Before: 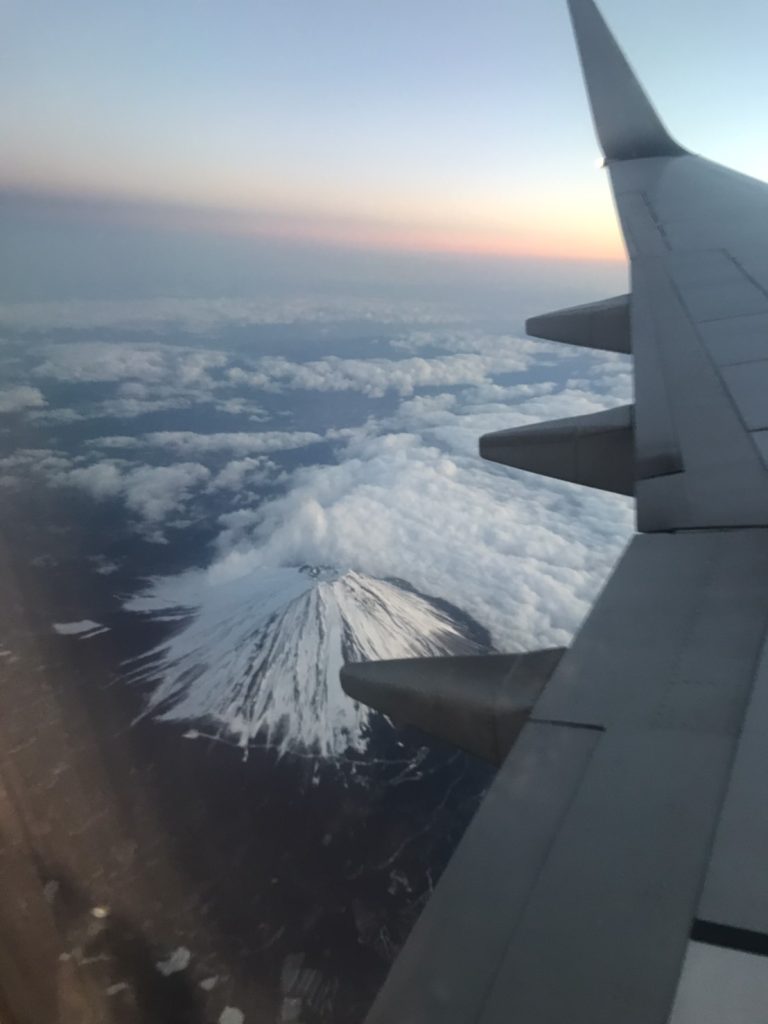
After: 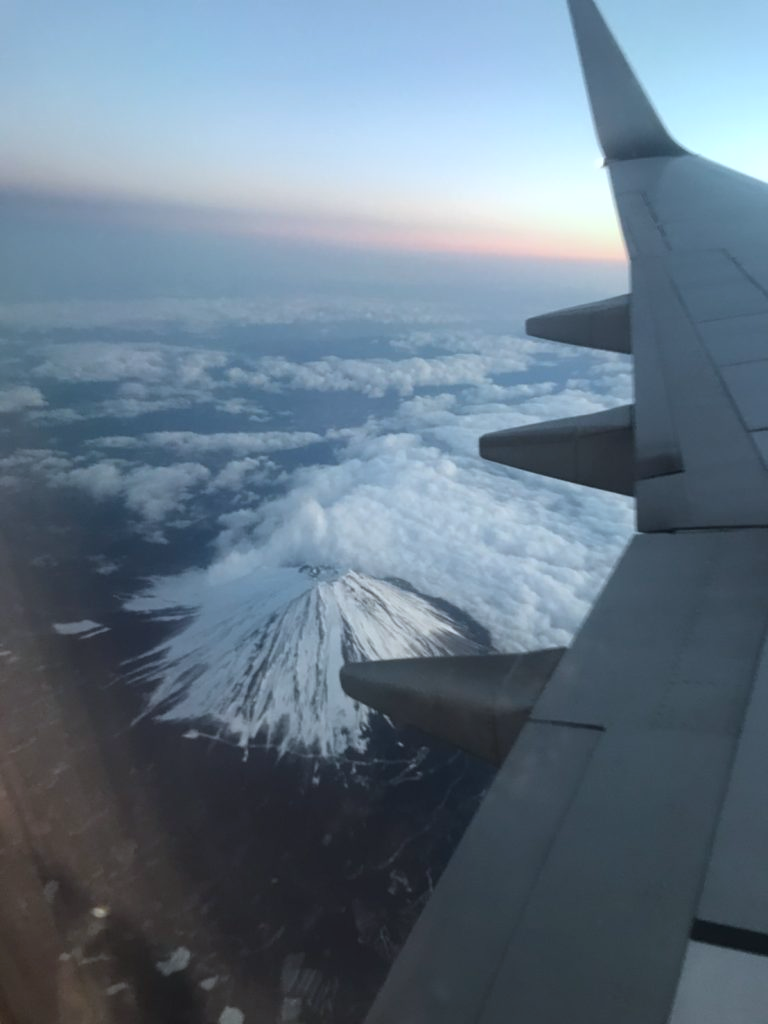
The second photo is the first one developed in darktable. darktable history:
color correction: highlights a* -4.18, highlights b* -10.81
tone equalizer: on, module defaults
